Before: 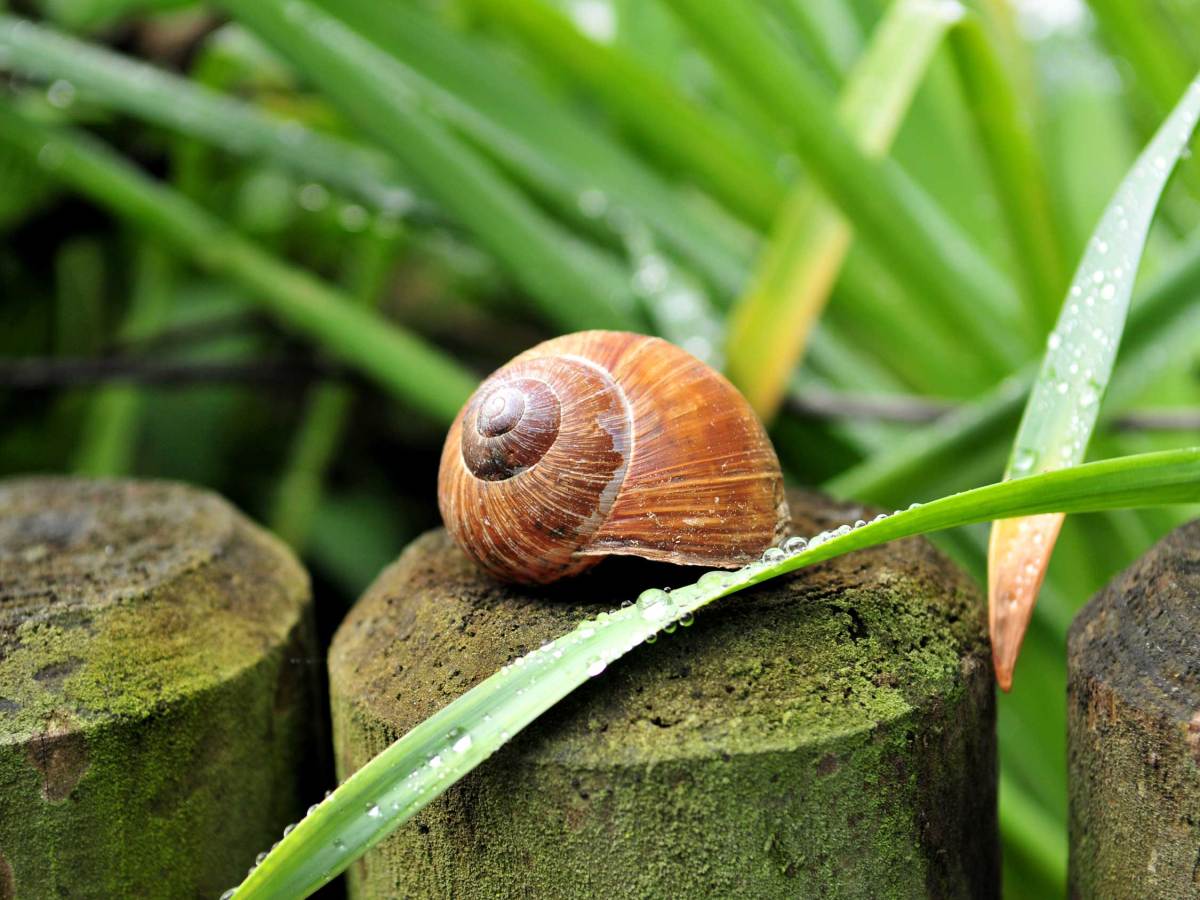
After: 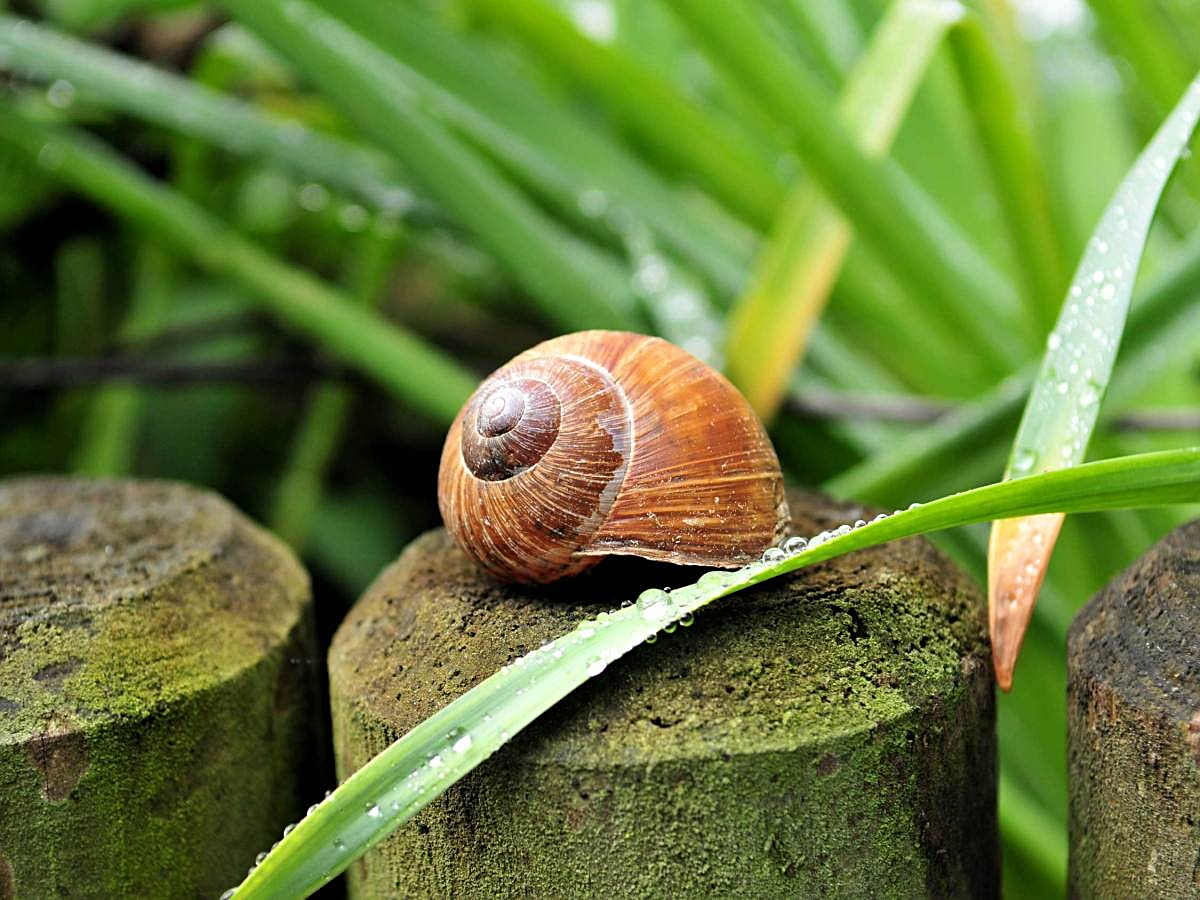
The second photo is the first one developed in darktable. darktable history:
rotate and perspective: automatic cropping original format, crop left 0, crop top 0
sharpen: on, module defaults
